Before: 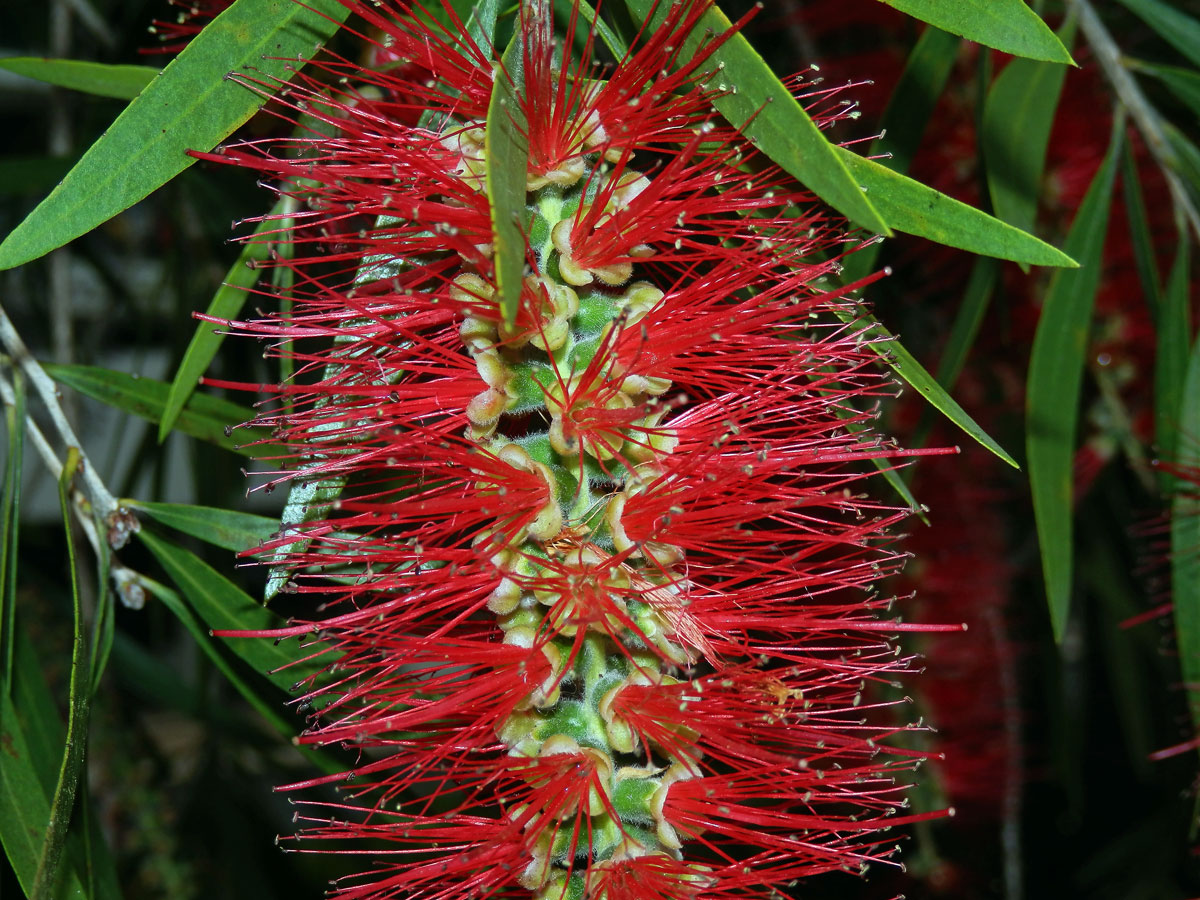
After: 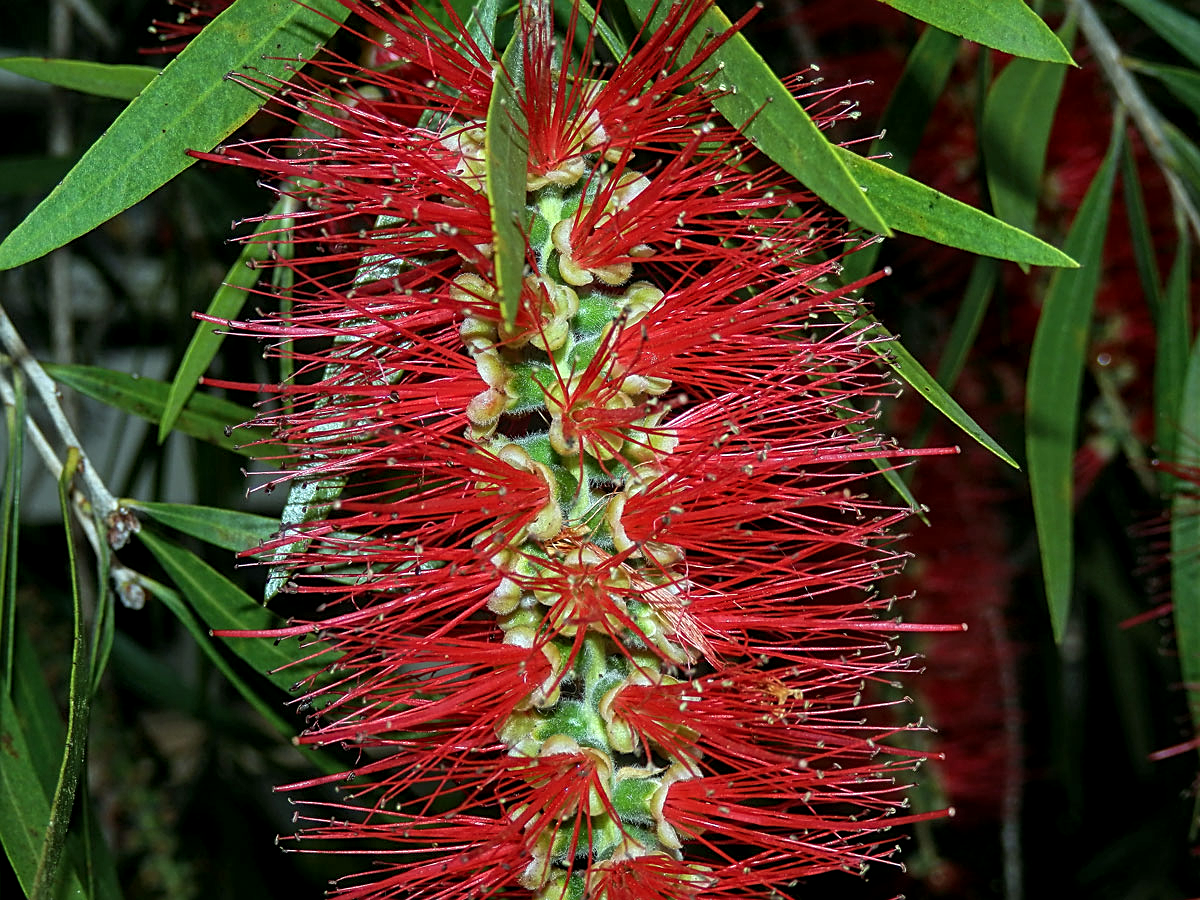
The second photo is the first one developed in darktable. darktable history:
local contrast: detail 130%
sharpen: amount 0.55
